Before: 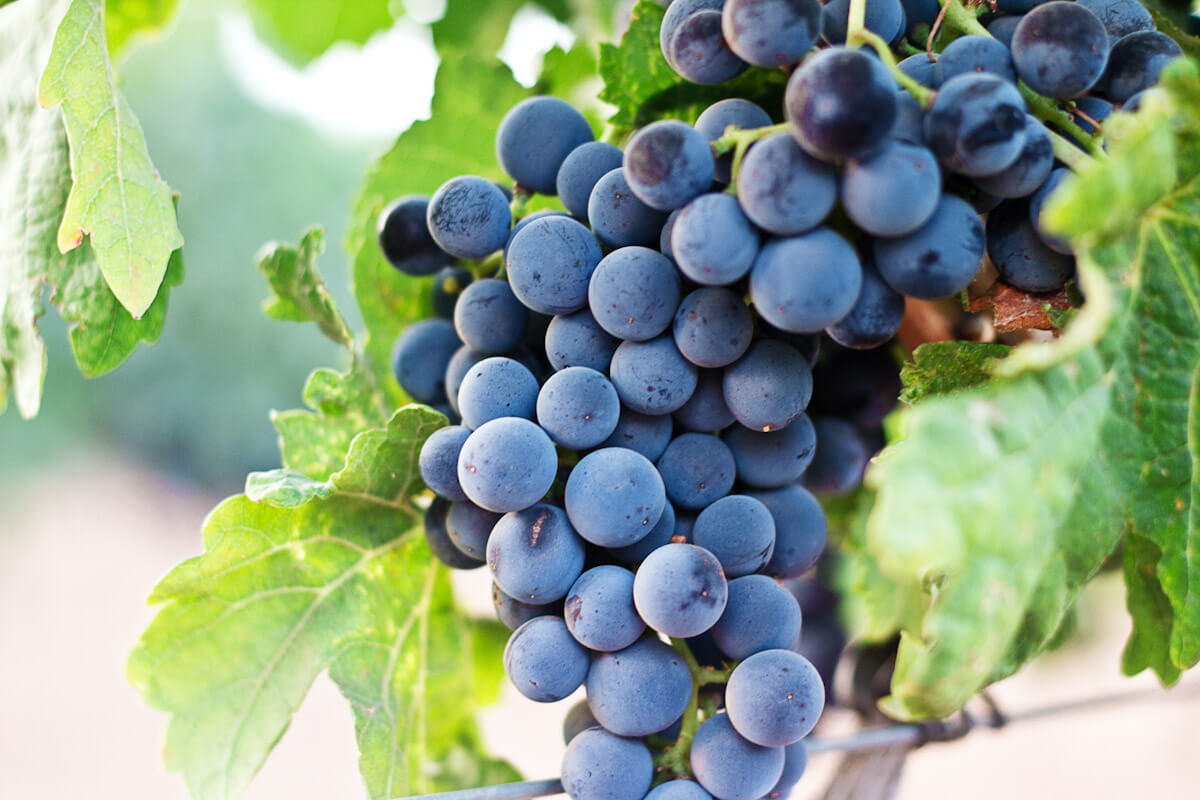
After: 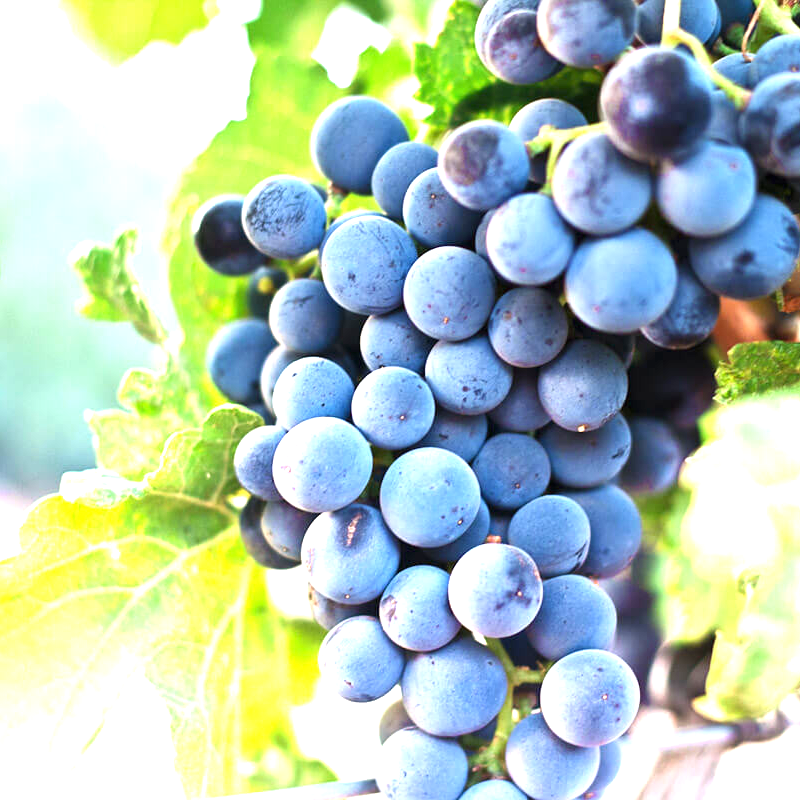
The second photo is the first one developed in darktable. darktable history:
exposure: black level correction 0, exposure 1.3 EV, compensate exposure bias true, compensate highlight preservation false
crop and rotate: left 15.446%, right 17.836%
